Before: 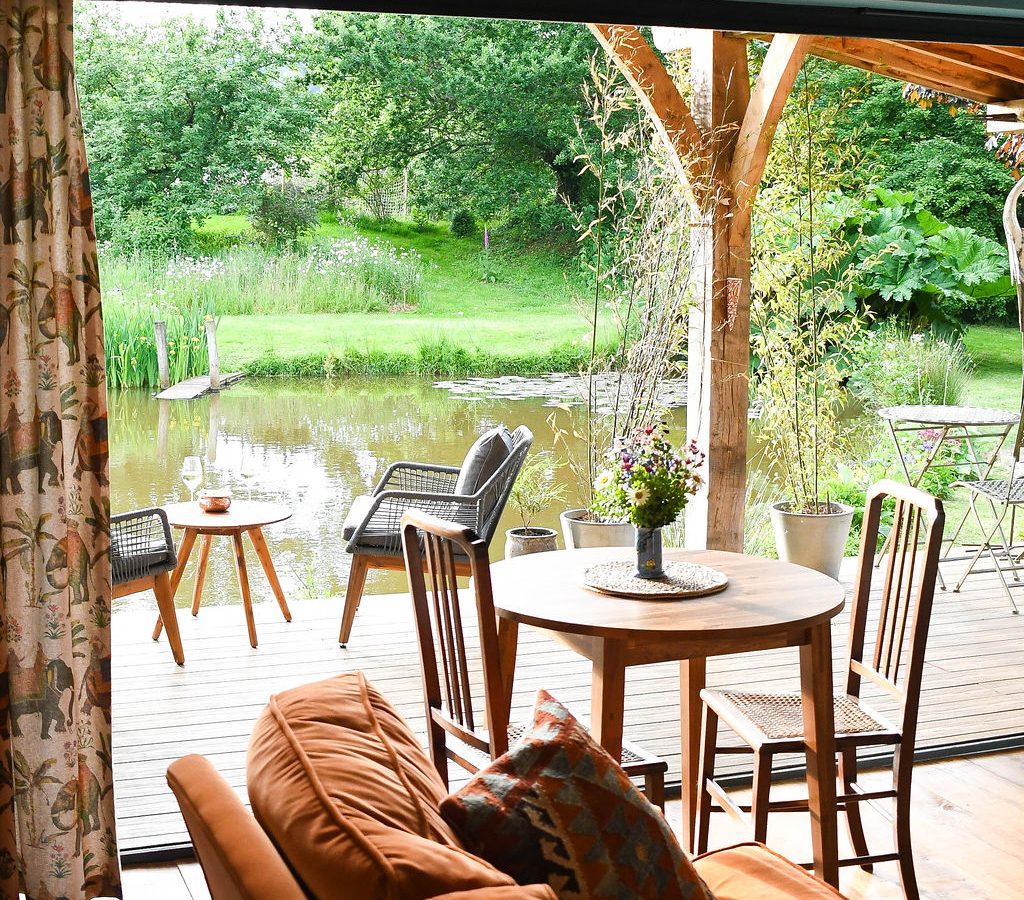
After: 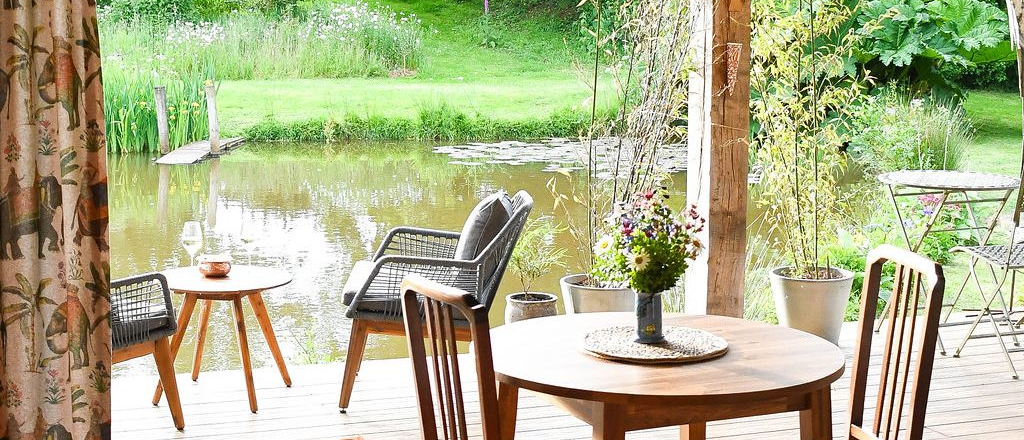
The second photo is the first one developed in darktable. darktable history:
crop and rotate: top 26.112%, bottom 24.939%
